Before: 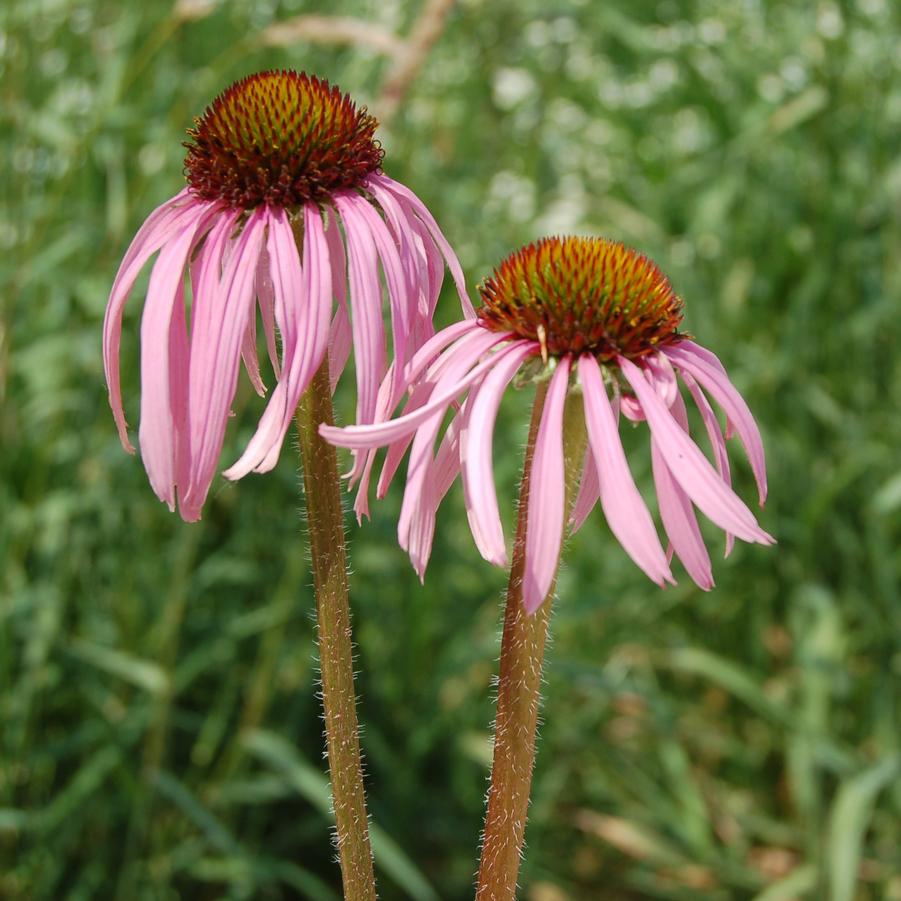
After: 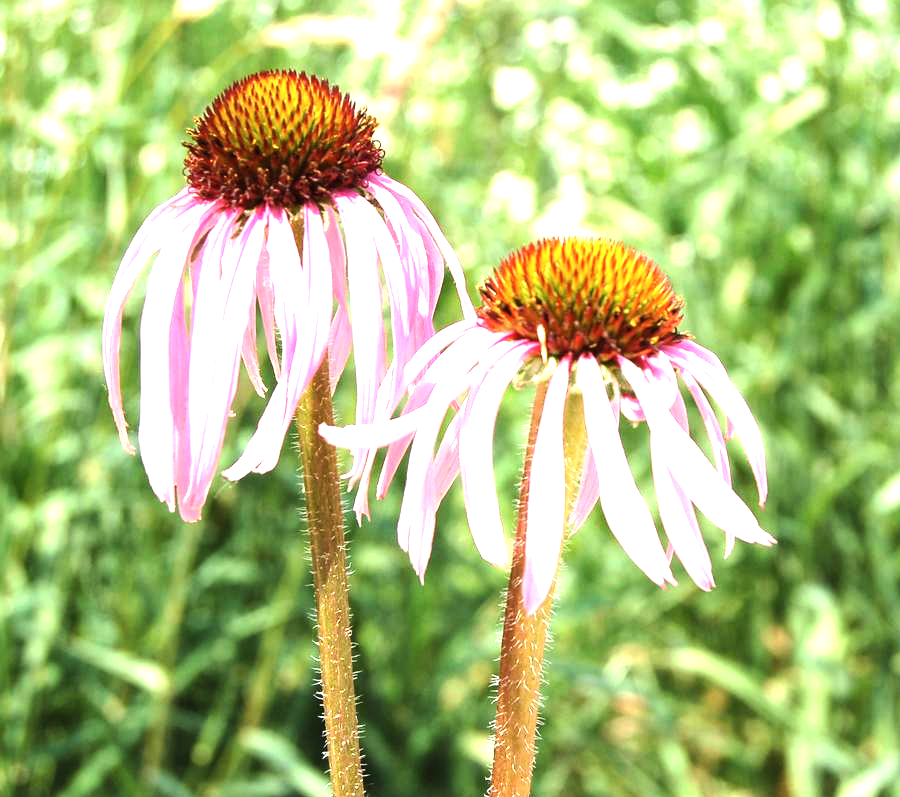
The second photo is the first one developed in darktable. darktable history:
exposure: black level correction 0, exposure 1.387 EV, compensate highlight preservation false
crop and rotate: top 0%, bottom 11.438%
color correction: highlights b* 0.024, saturation 0.977
tone equalizer: -8 EV -0.738 EV, -7 EV -0.712 EV, -6 EV -0.584 EV, -5 EV -0.395 EV, -3 EV 0.375 EV, -2 EV 0.6 EV, -1 EV 0.675 EV, +0 EV 0.777 EV, edges refinement/feathering 500, mask exposure compensation -1.57 EV, preserve details no
